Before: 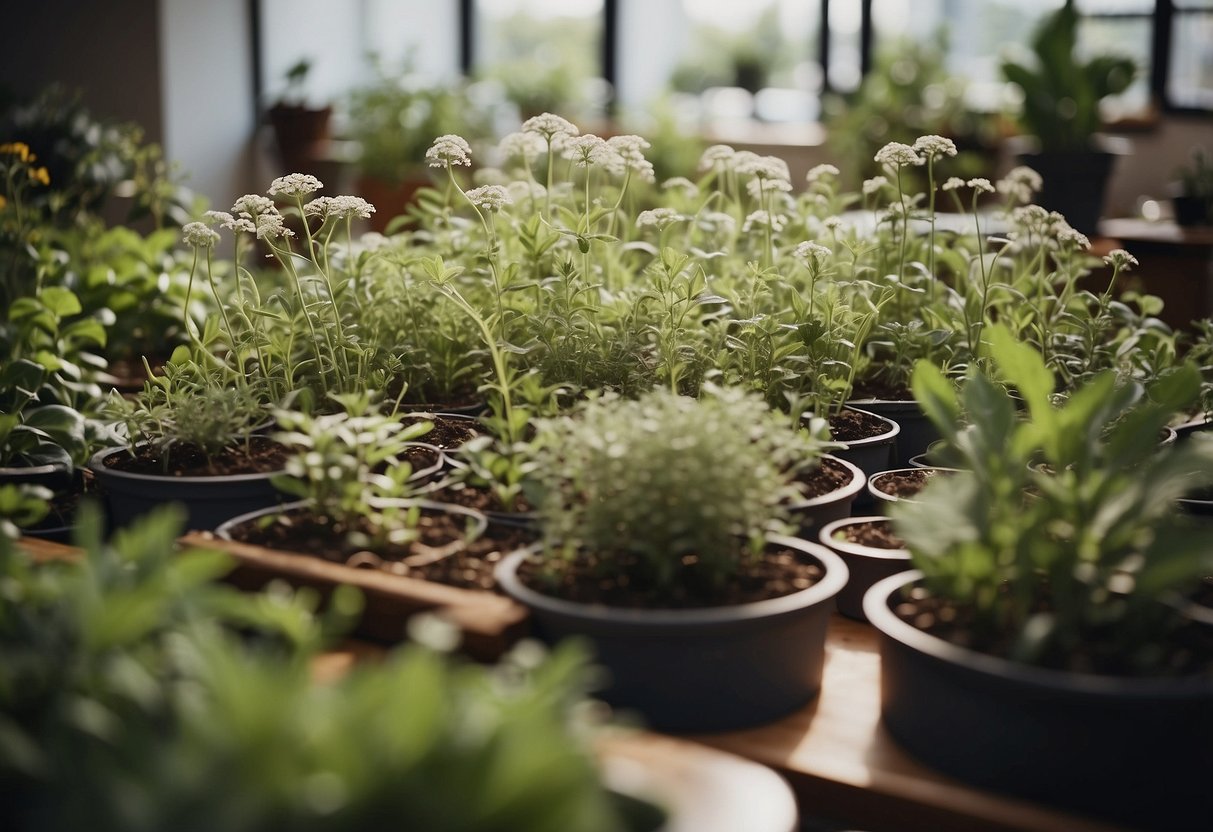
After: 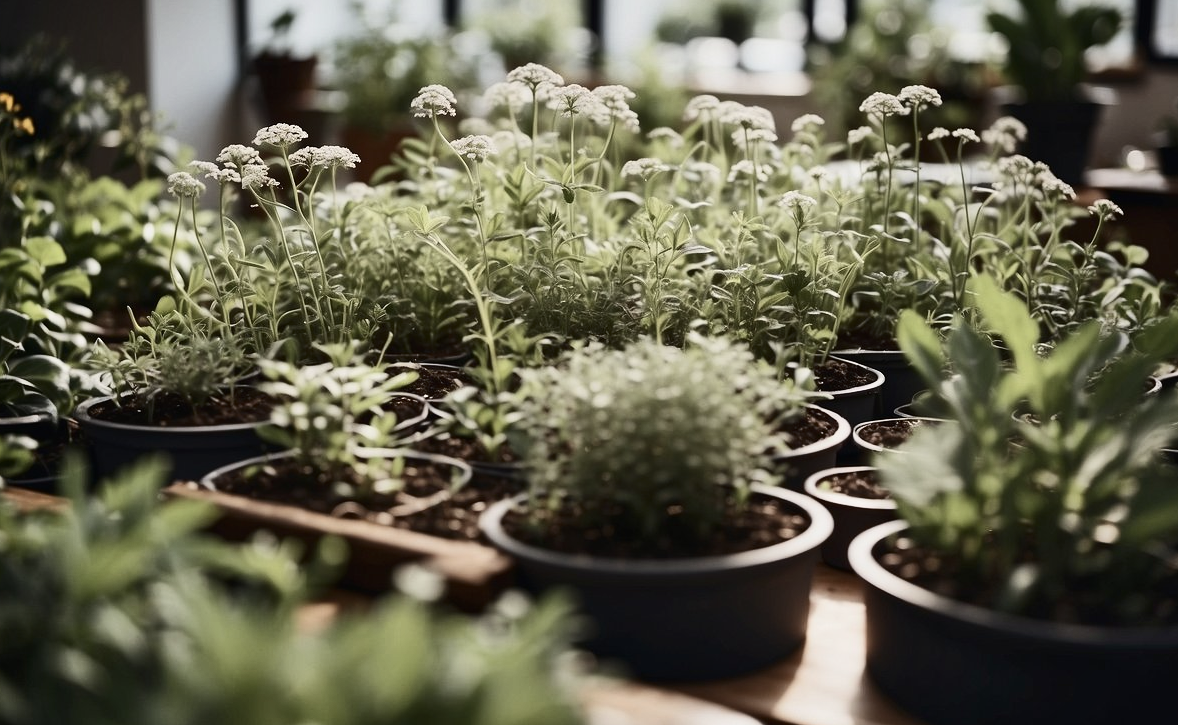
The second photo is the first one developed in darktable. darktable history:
crop: left 1.3%, top 6.115%, right 1.562%, bottom 6.694%
contrast brightness saturation: contrast 0.254, saturation -0.306
shadows and highlights: white point adjustment 0.114, highlights -69.97, soften with gaussian
